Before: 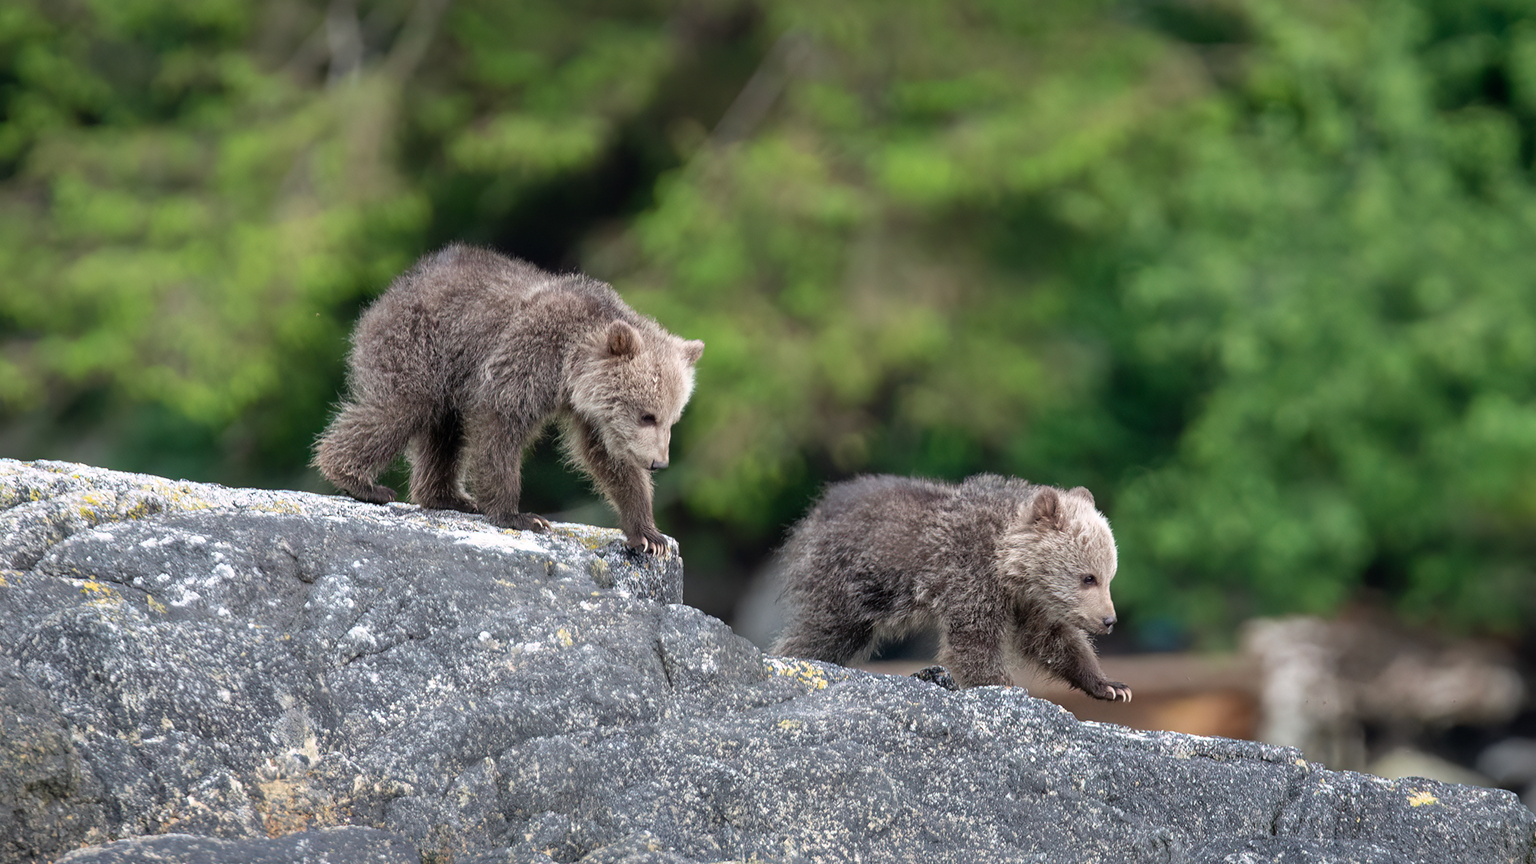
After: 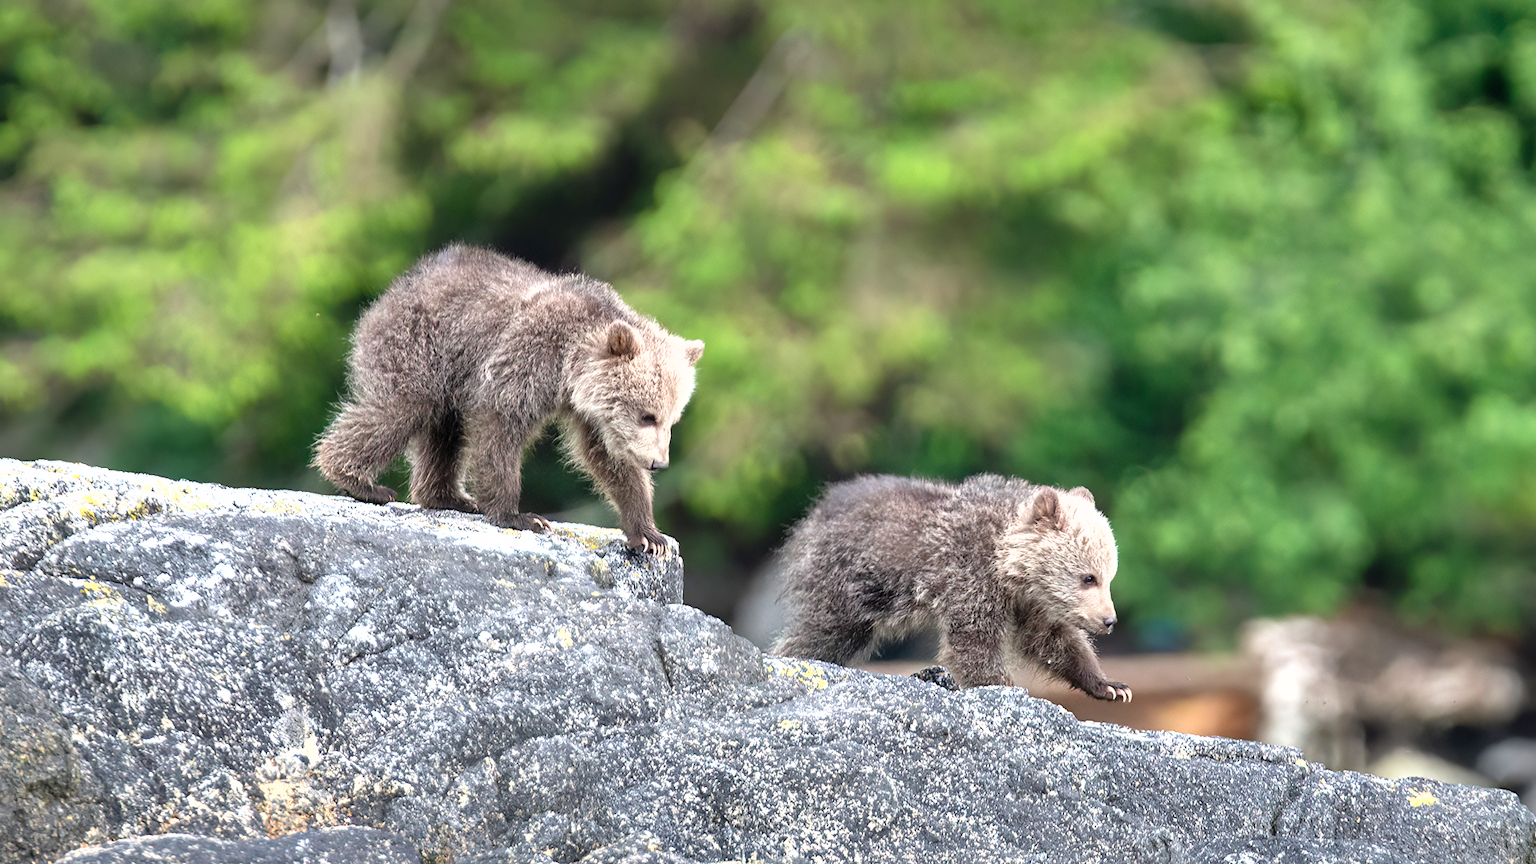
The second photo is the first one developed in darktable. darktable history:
shadows and highlights: radius 108.52, shadows 23.73, highlights -59.32, low approximation 0.01, soften with gaussian
exposure: black level correction 0, exposure 0.953 EV, compensate exposure bias true, compensate highlight preservation false
